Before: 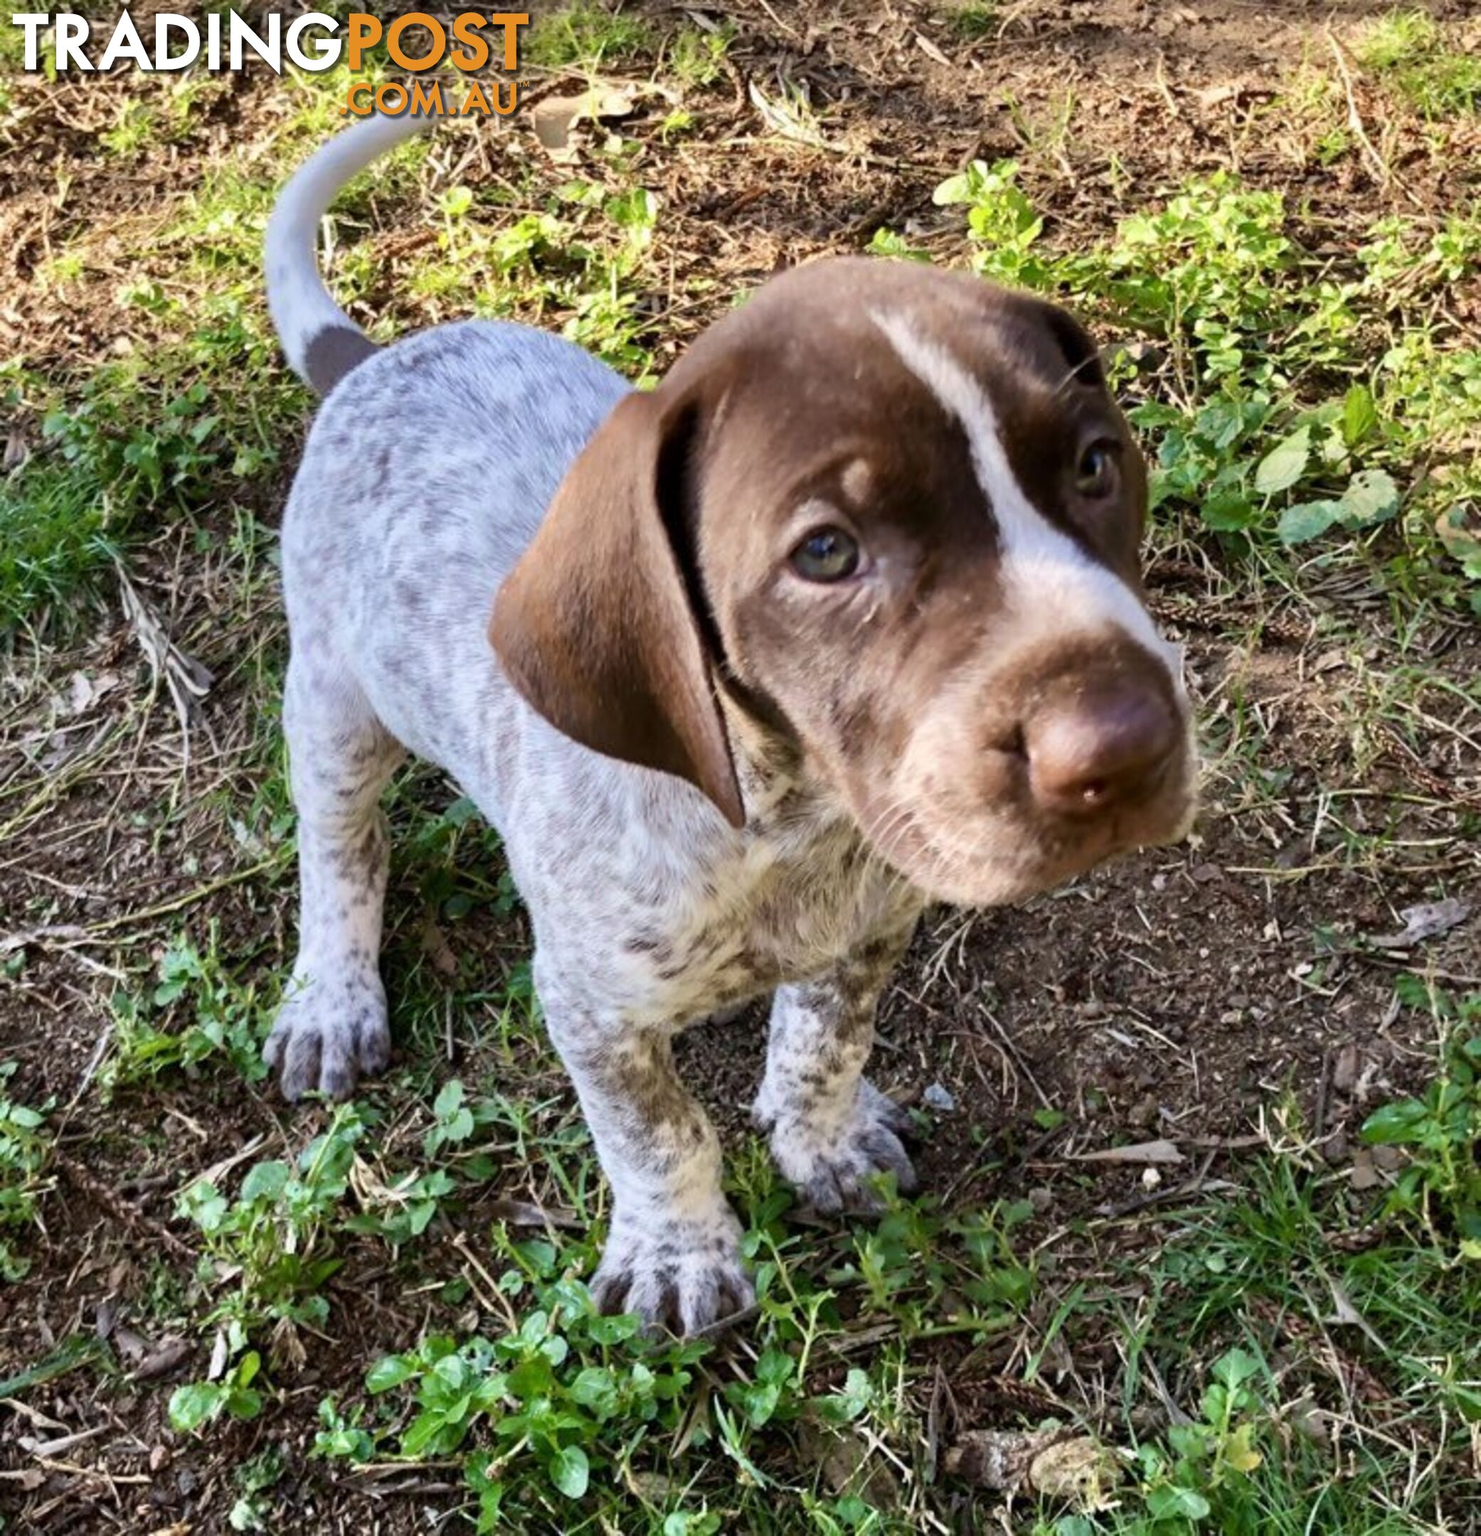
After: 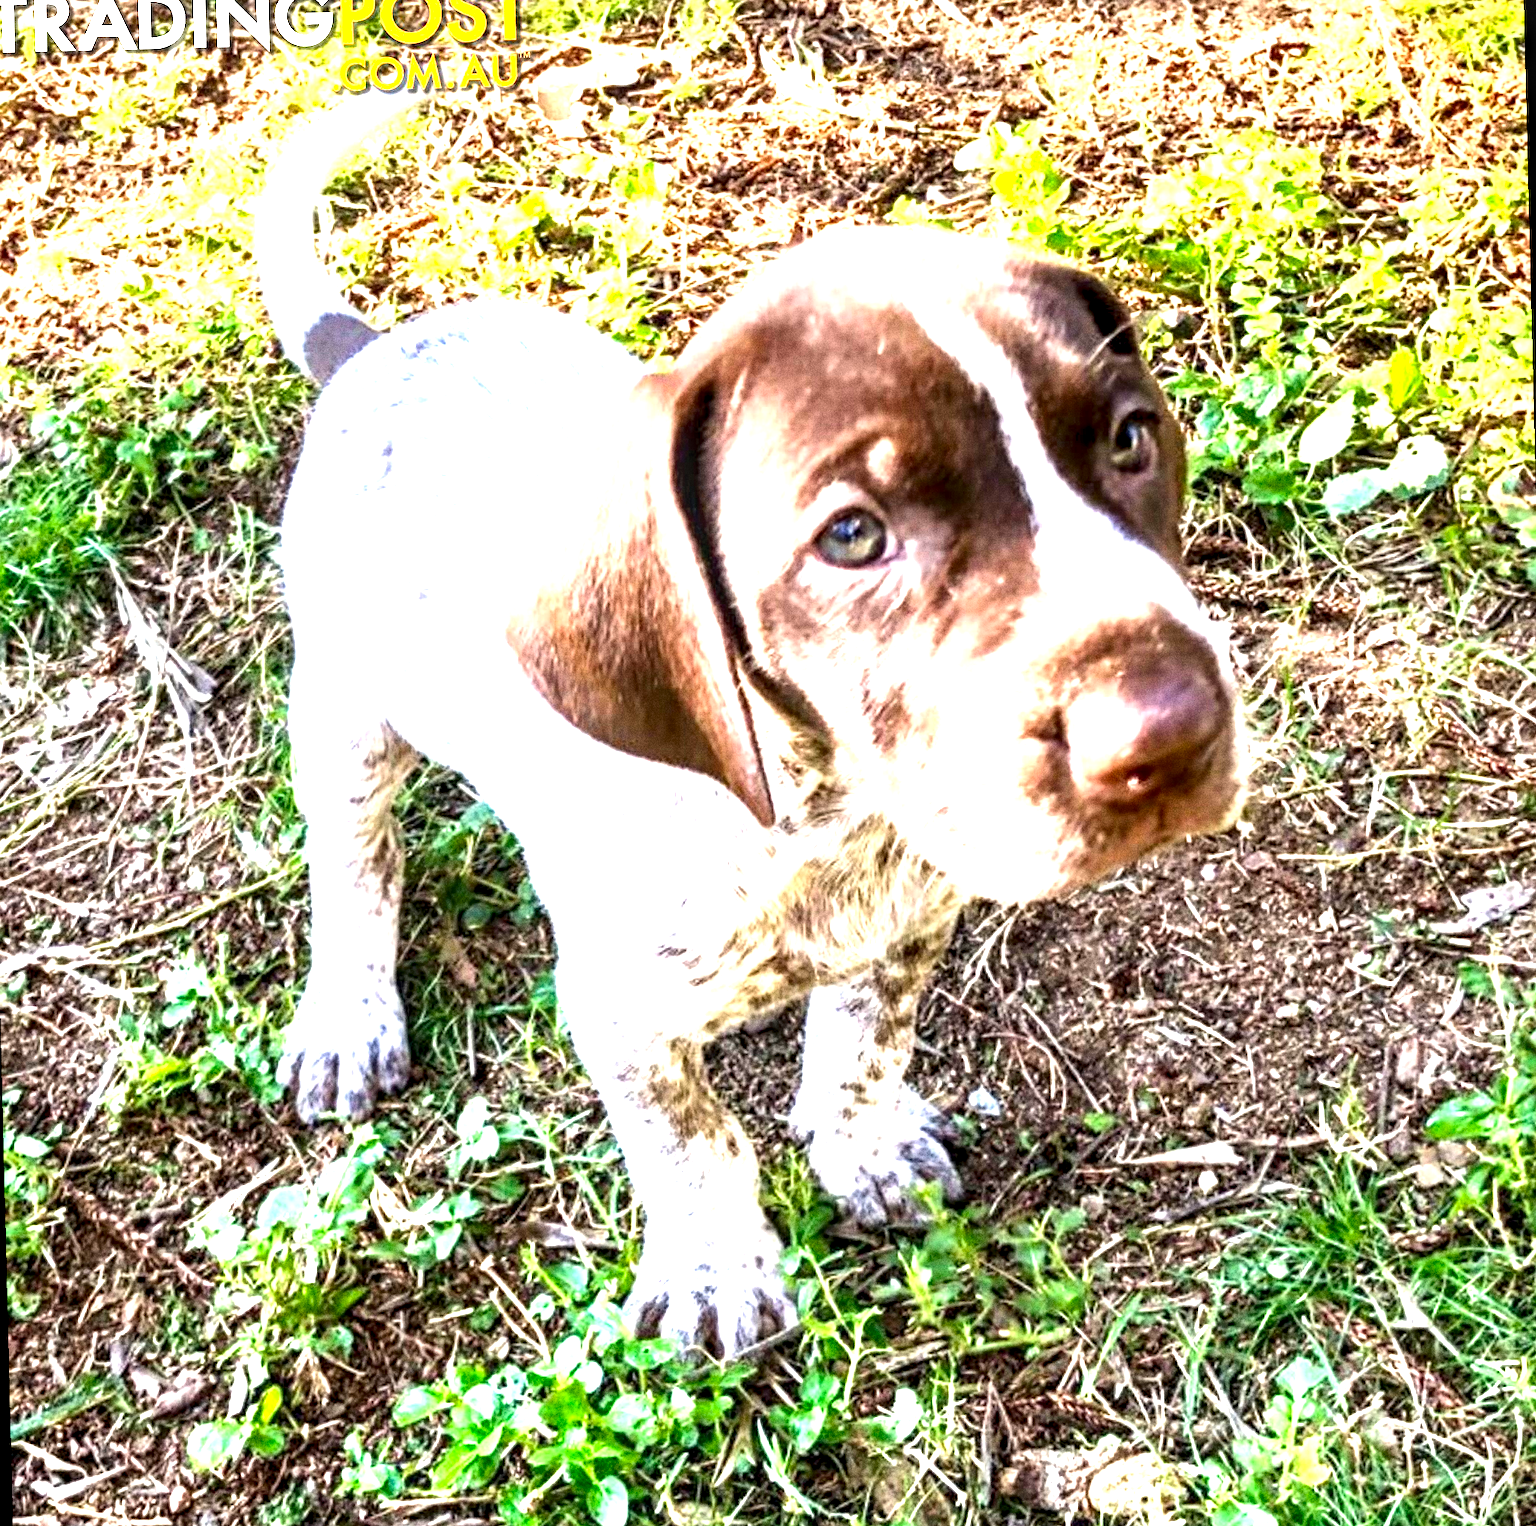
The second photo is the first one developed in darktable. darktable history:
local contrast: highlights 20%, shadows 70%, detail 170%
grain: coarseness 0.09 ISO, strength 40%
rotate and perspective: rotation -1.42°, crop left 0.016, crop right 0.984, crop top 0.035, crop bottom 0.965
exposure: exposure 2.04 EV, compensate highlight preservation false
